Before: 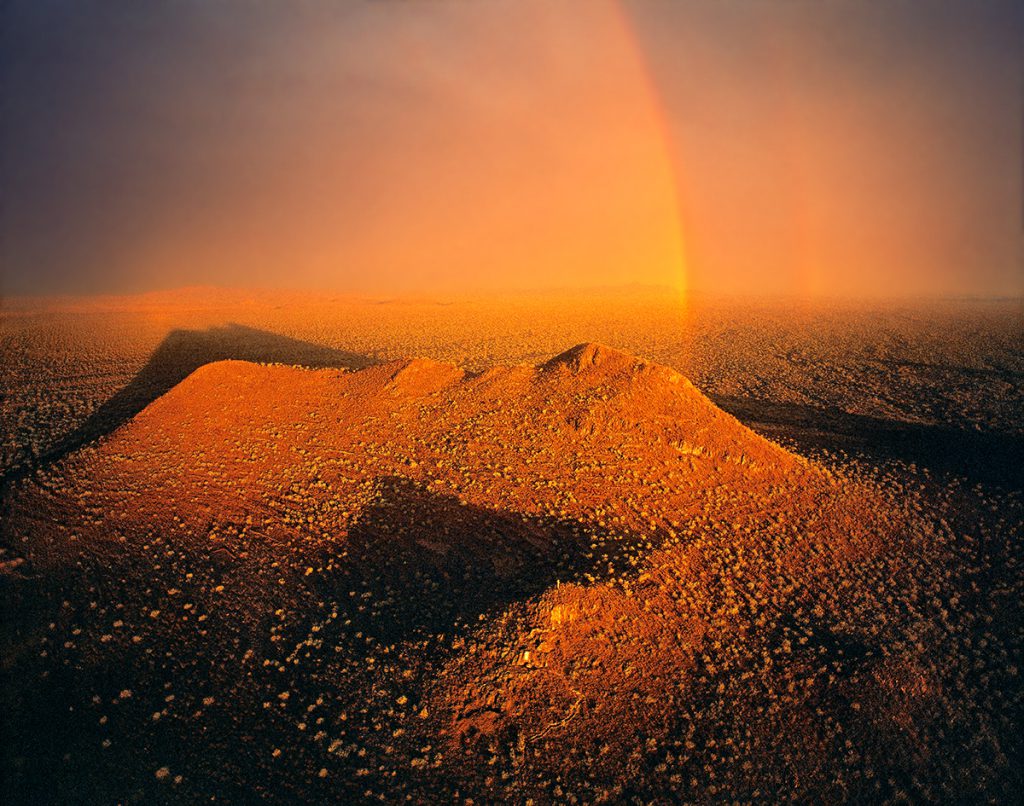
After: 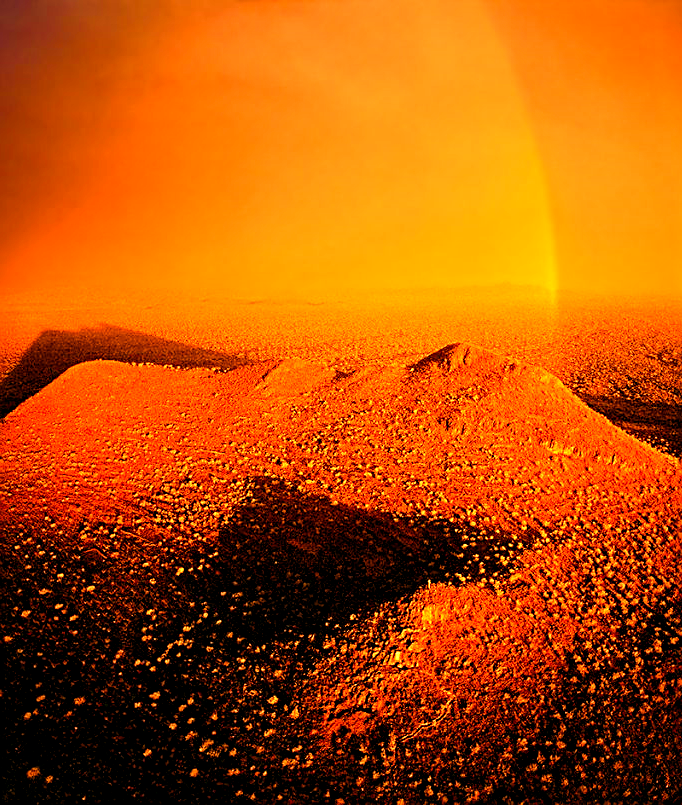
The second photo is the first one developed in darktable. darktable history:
crop and rotate: left 12.648%, right 20.685%
color balance rgb: shadows lift › luminance -21.66%, shadows lift › chroma 8.98%, shadows lift › hue 283.37°, power › chroma 1.55%, power › hue 25.59°, highlights gain › luminance 6.08%, highlights gain › chroma 2.55%, highlights gain › hue 90°, global offset › luminance -0.87%, perceptual saturation grading › global saturation 27.49%, perceptual saturation grading › highlights -28.39%, perceptual saturation grading › mid-tones 15.22%, perceptual saturation grading › shadows 33.98%, perceptual brilliance grading › highlights 10%, perceptual brilliance grading › mid-tones 5%
white balance: red 1.467, blue 0.684
sharpen: on, module defaults
